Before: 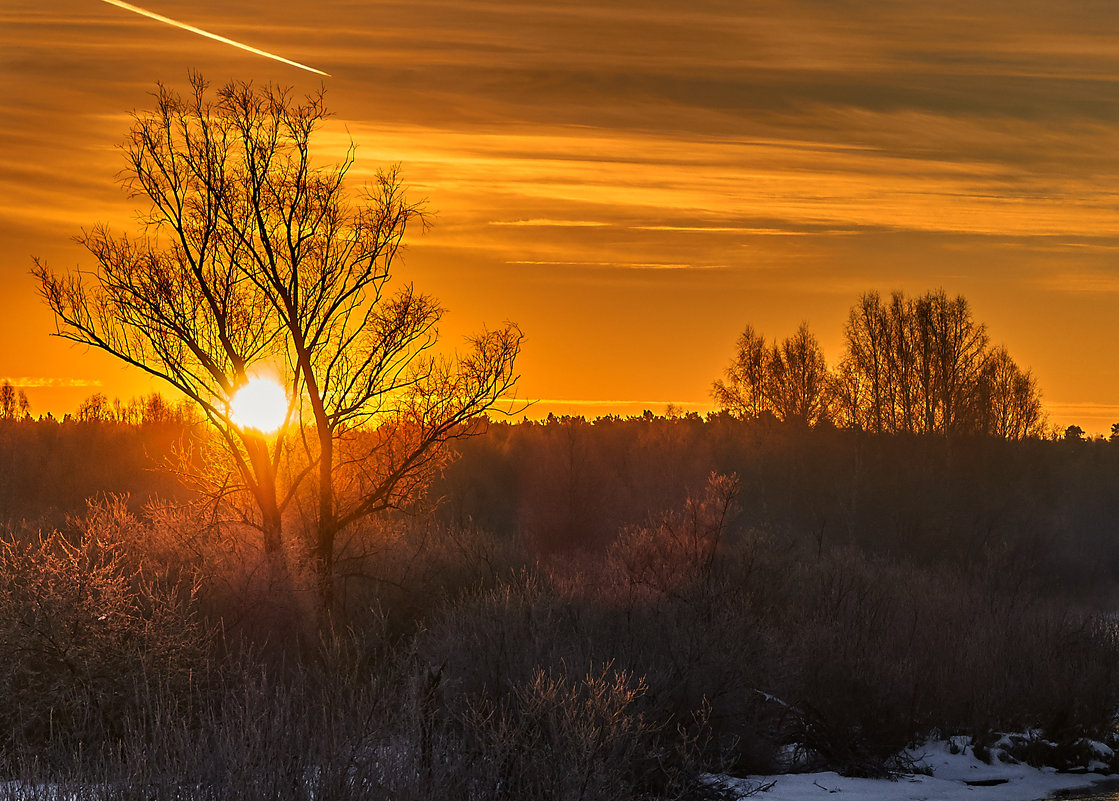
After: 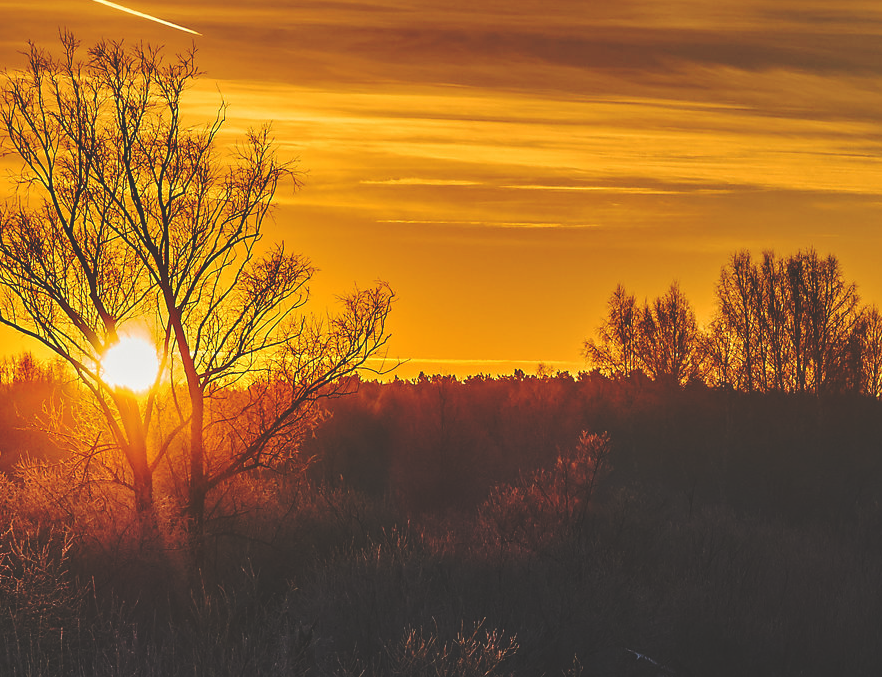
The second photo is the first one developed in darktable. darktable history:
exposure: compensate highlight preservation false
crop: left 11.545%, top 5.167%, right 9.567%, bottom 10.305%
base curve: curves: ch0 [(0, 0.024) (0.055, 0.065) (0.121, 0.166) (0.236, 0.319) (0.693, 0.726) (1, 1)], preserve colors none
